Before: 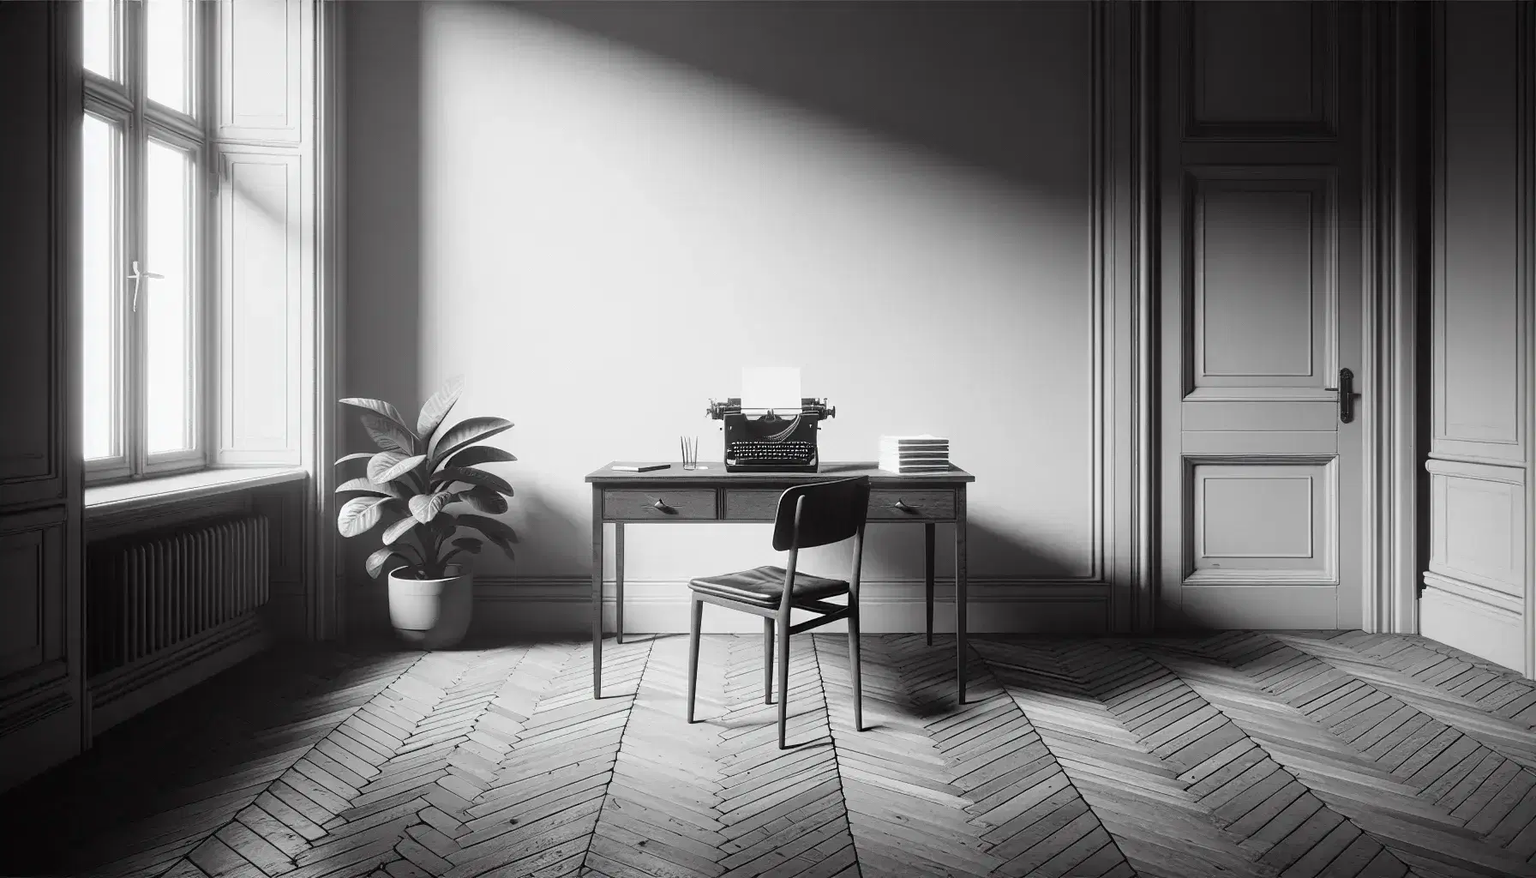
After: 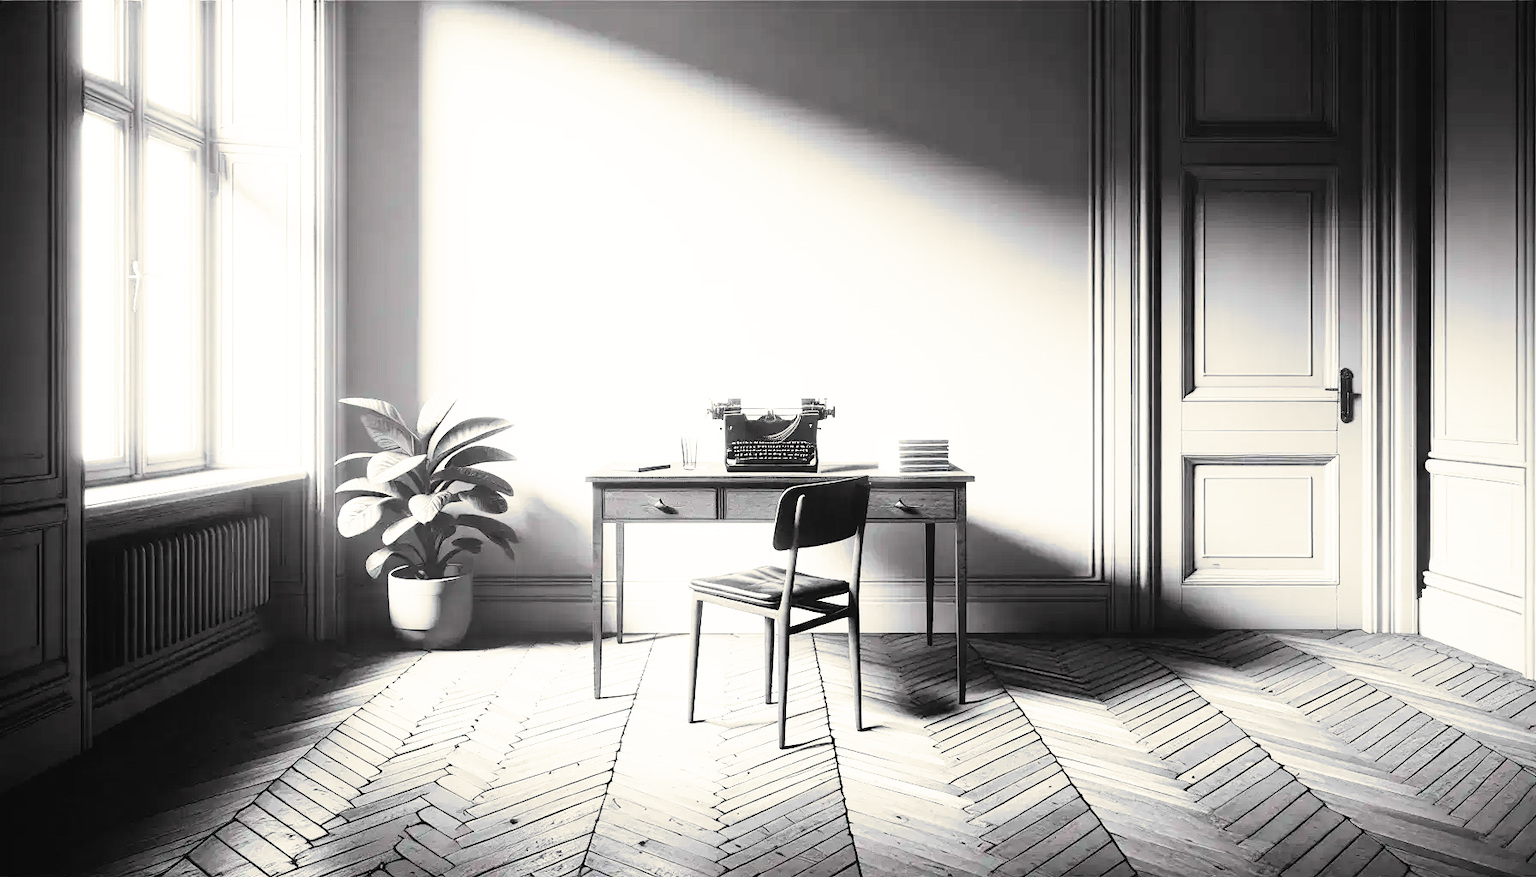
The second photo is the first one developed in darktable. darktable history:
contrast brightness saturation: brightness 0.15
split-toning: shadows › hue 43.2°, shadows › saturation 0, highlights › hue 50.4°, highlights › saturation 1
base curve: curves: ch0 [(0, 0) (0.007, 0.004) (0.027, 0.03) (0.046, 0.07) (0.207, 0.54) (0.442, 0.872) (0.673, 0.972) (1, 1)], preserve colors none
